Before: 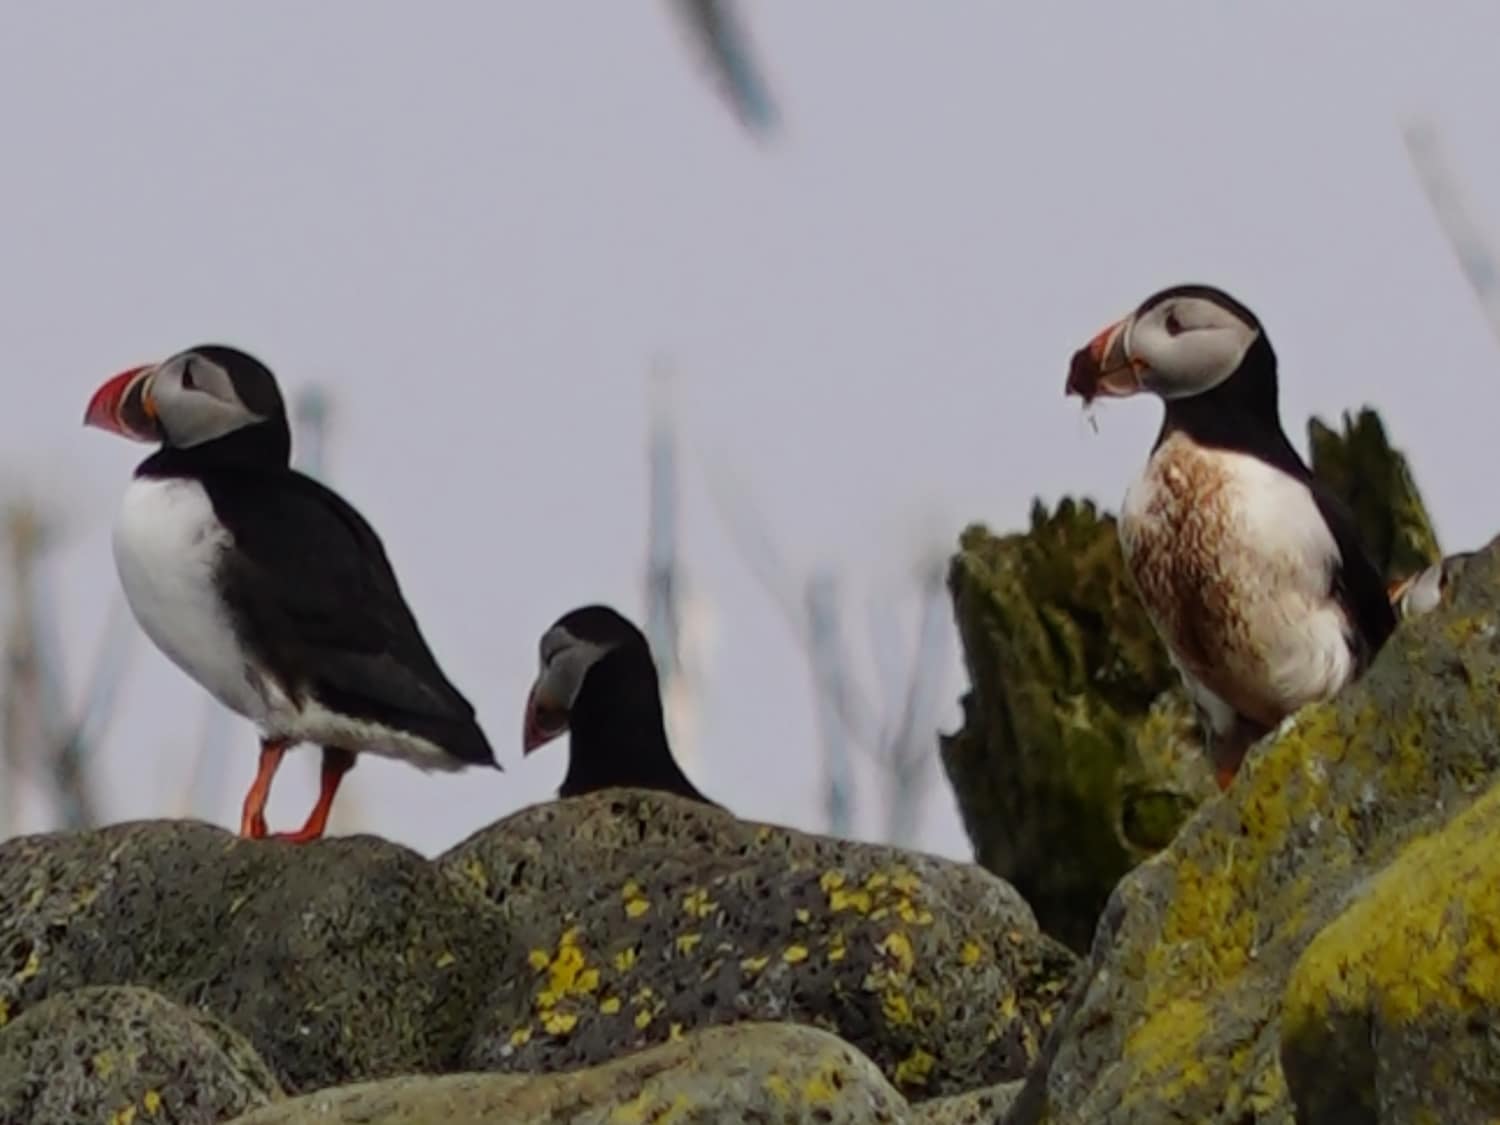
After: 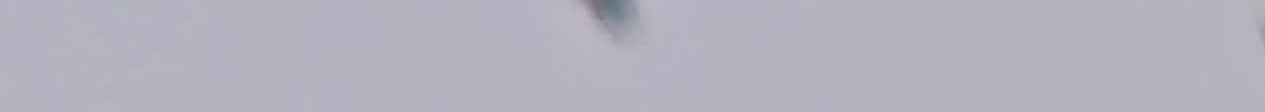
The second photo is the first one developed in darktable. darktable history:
local contrast: highlights 0%, shadows 0%, detail 182%
crop and rotate: left 9.644%, top 9.491%, right 6.021%, bottom 80.509%
